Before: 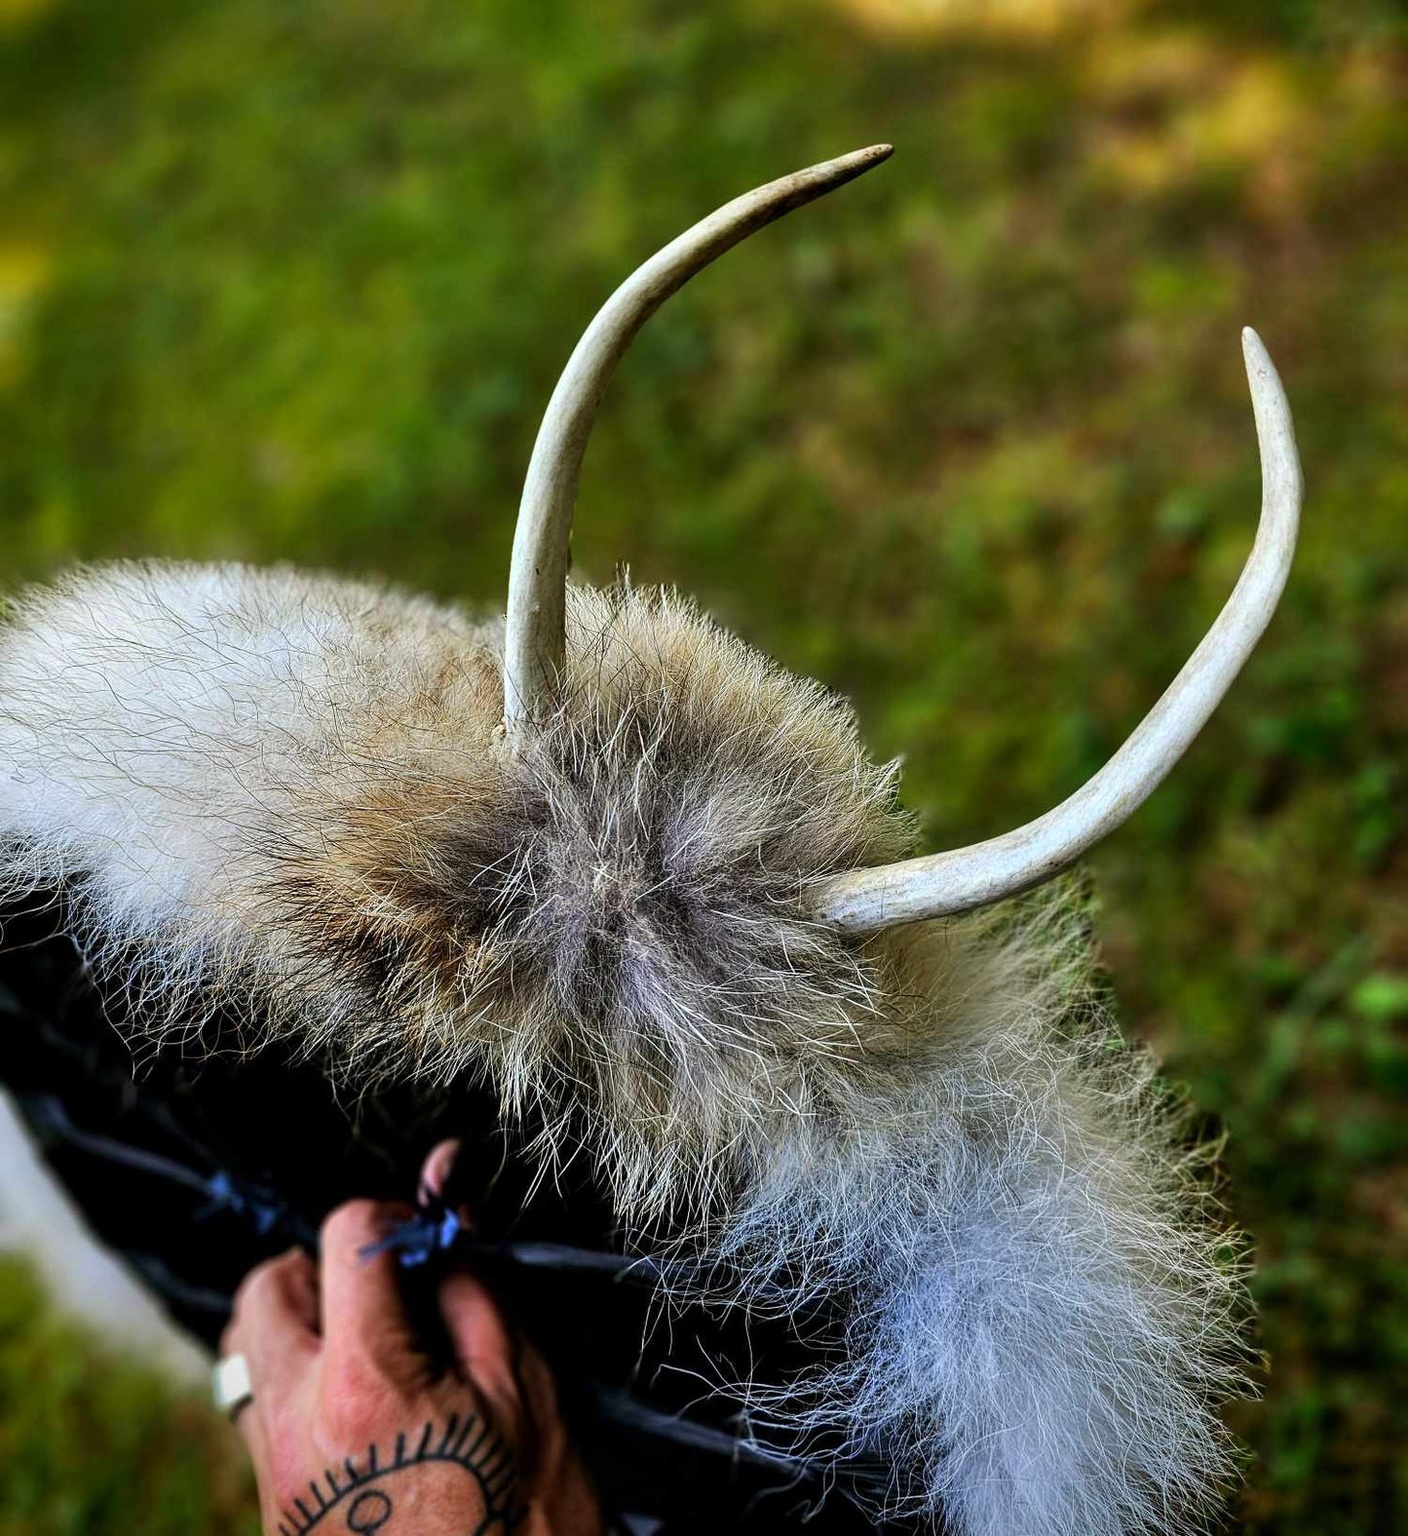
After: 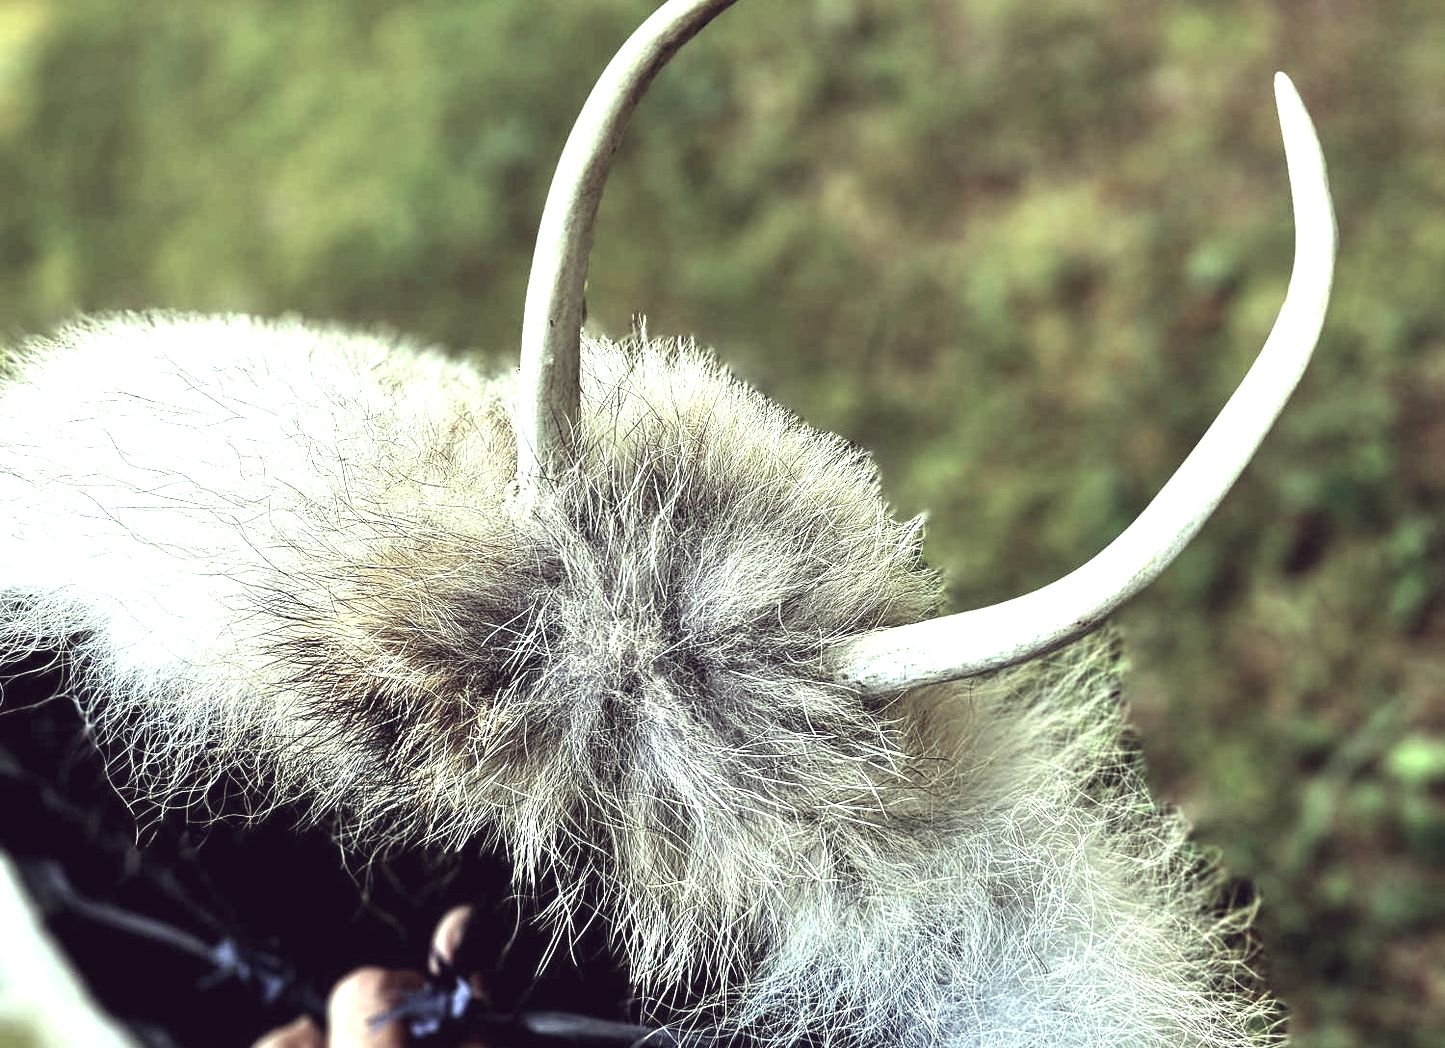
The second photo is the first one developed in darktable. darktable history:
color correction: highlights a* -20.17, highlights b* 20.27, shadows a* 20.03, shadows b* -20.46, saturation 0.43
exposure: black level correction -0.002, exposure 1.35 EV, compensate highlight preservation false
crop: top 16.727%, bottom 16.727%
